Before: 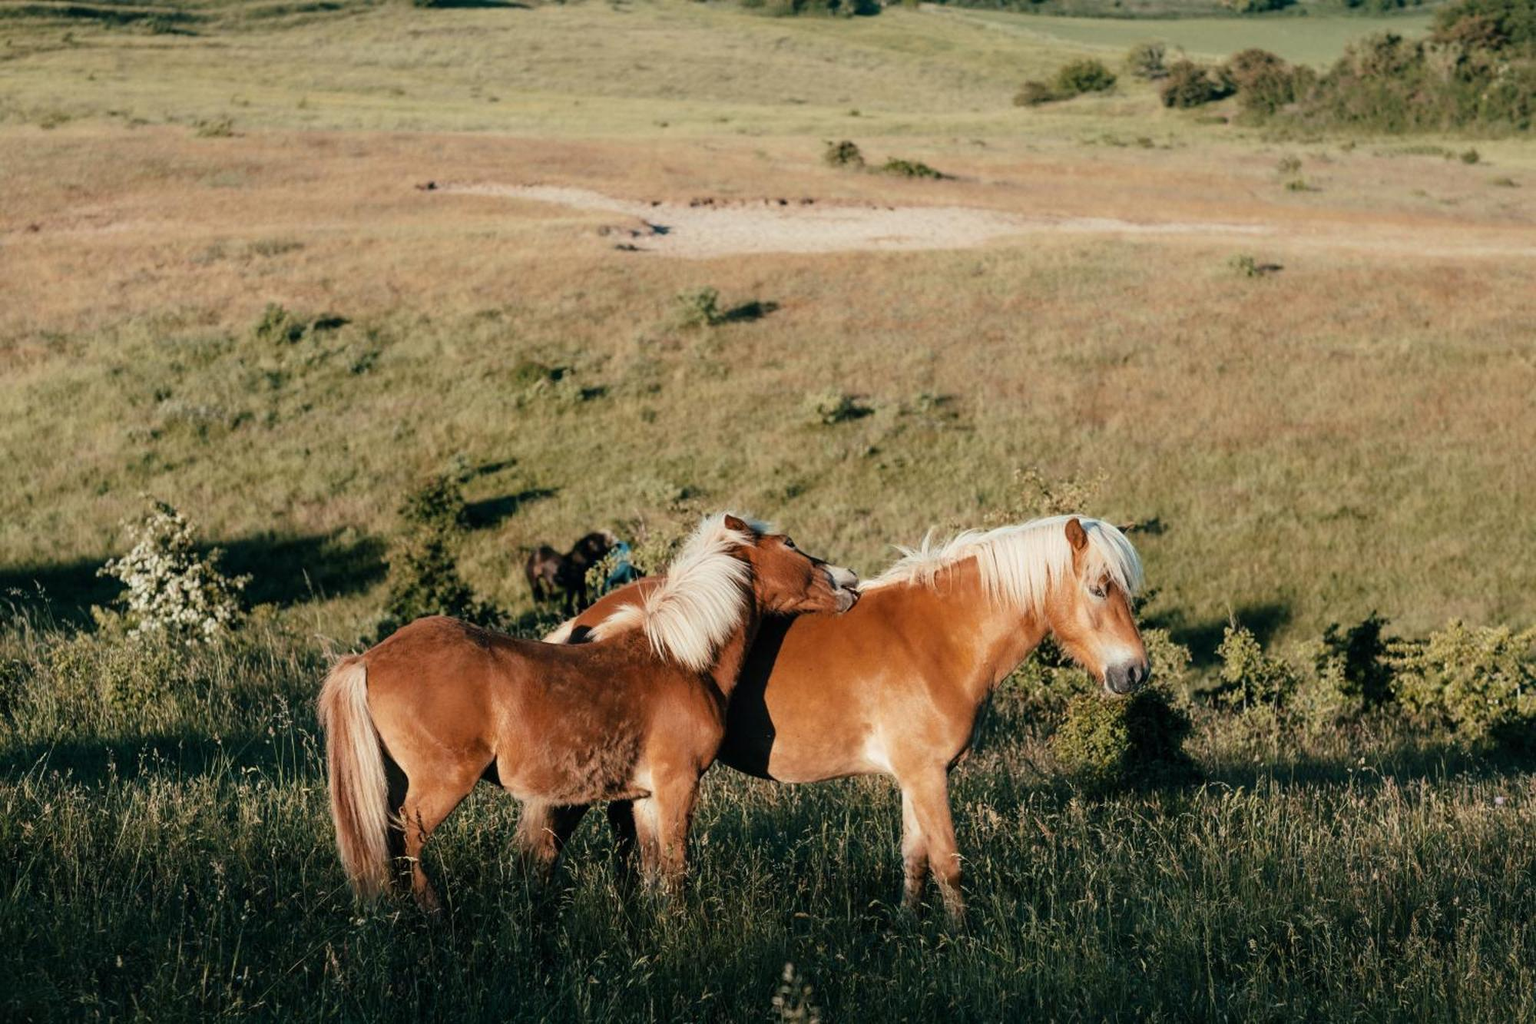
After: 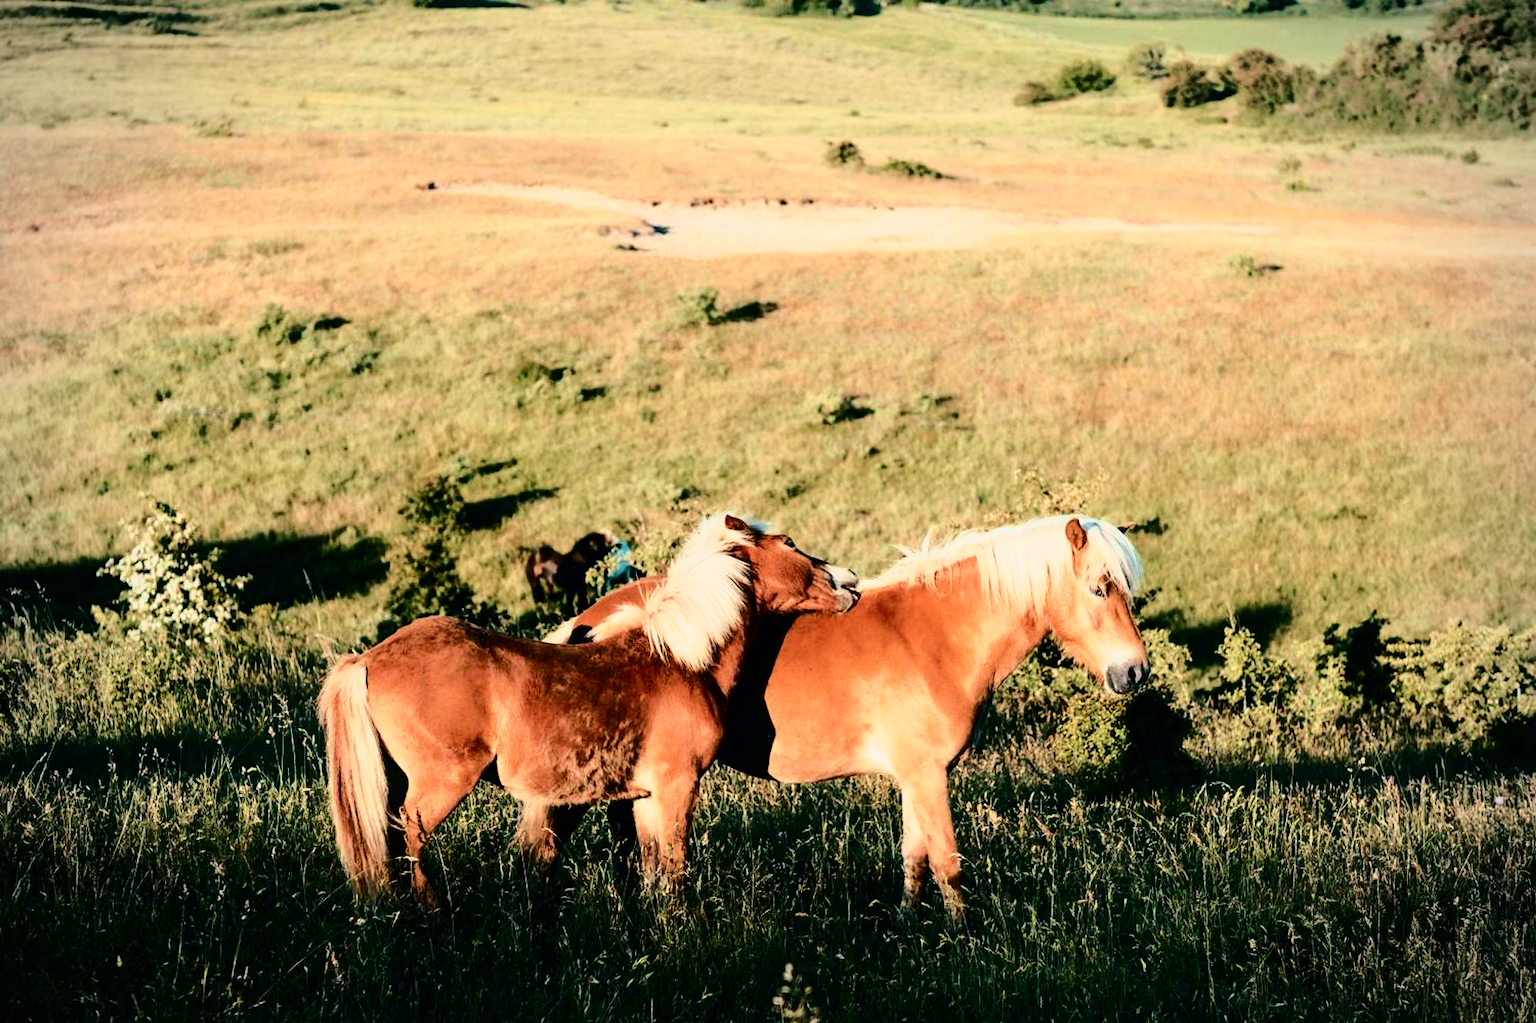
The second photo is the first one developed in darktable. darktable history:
contrast brightness saturation: contrast 0.07, brightness -0.13, saturation 0.06
base curve: curves: ch0 [(0, 0) (0.028, 0.03) (0.121, 0.232) (0.46, 0.748) (0.859, 0.968) (1, 1)]
tone curve: curves: ch0 [(0, 0) (0.035, 0.017) (0.131, 0.108) (0.279, 0.279) (0.476, 0.554) (0.617, 0.693) (0.704, 0.77) (0.801, 0.854) (0.895, 0.927) (1, 0.976)]; ch1 [(0, 0) (0.318, 0.278) (0.444, 0.427) (0.493, 0.493) (0.537, 0.547) (0.594, 0.616) (0.746, 0.764) (1, 1)]; ch2 [(0, 0) (0.316, 0.292) (0.381, 0.37) (0.423, 0.448) (0.476, 0.482) (0.502, 0.498) (0.529, 0.532) (0.583, 0.608) (0.639, 0.657) (0.7, 0.7) (0.861, 0.808) (1, 0.951)], color space Lab, independent channels, preserve colors none
vignetting: fall-off radius 60.92%
